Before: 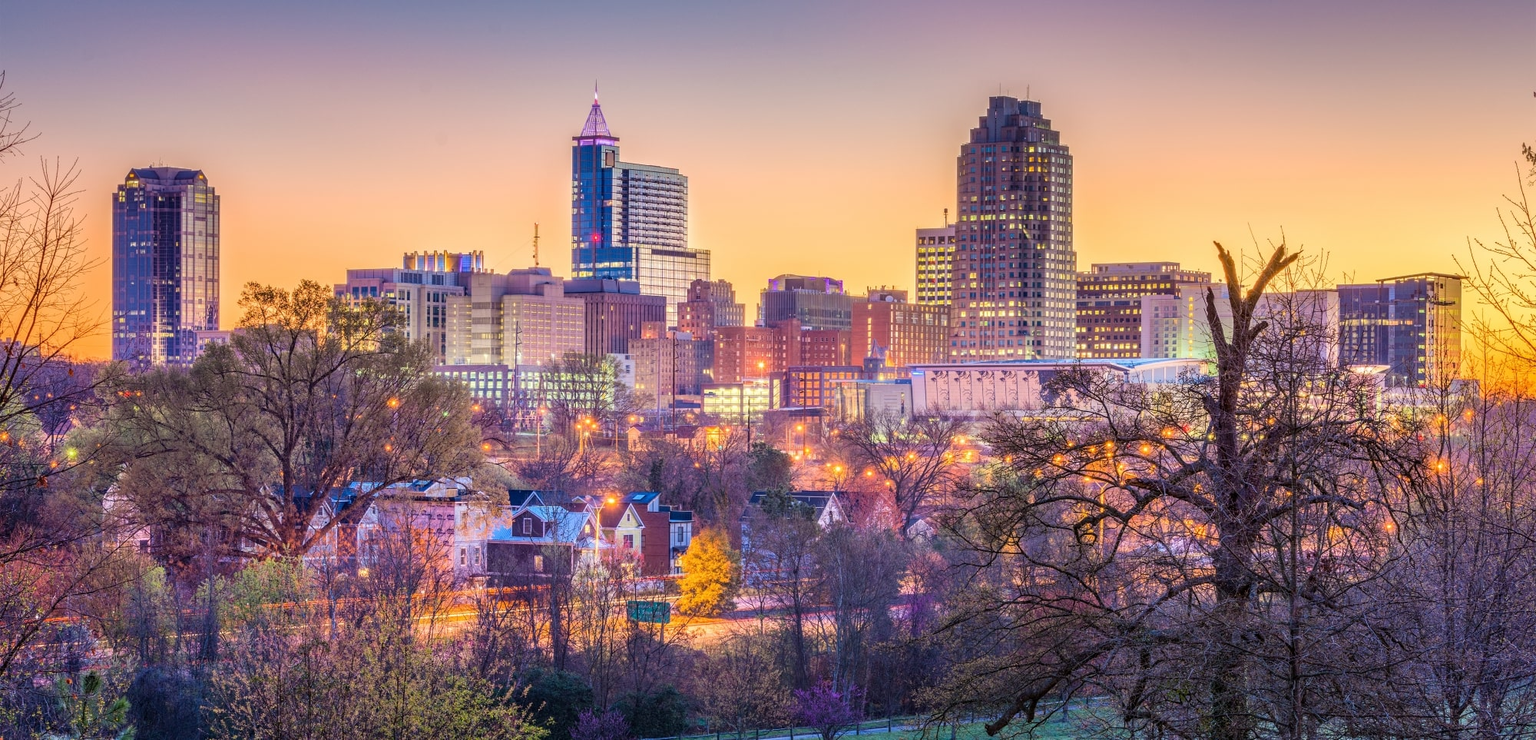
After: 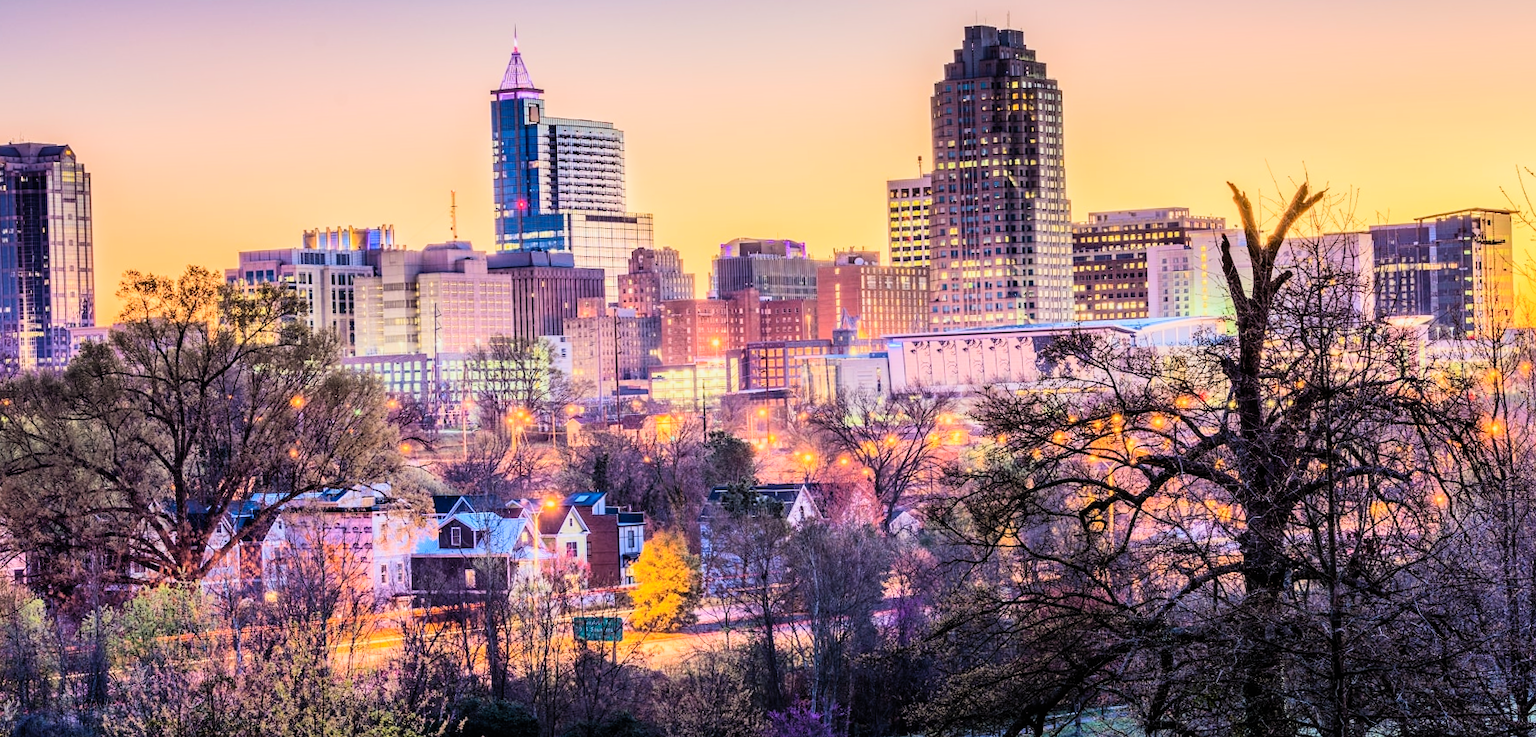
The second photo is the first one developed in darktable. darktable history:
tone equalizer: on, module defaults
contrast brightness saturation: contrast 0.199, brightness 0.141, saturation 0.147
filmic rgb: black relative exposure -4.99 EV, white relative exposure 3.97 EV, hardness 2.9, contrast 1.397
crop and rotate: angle 2.19°, left 5.536%, top 5.685%
